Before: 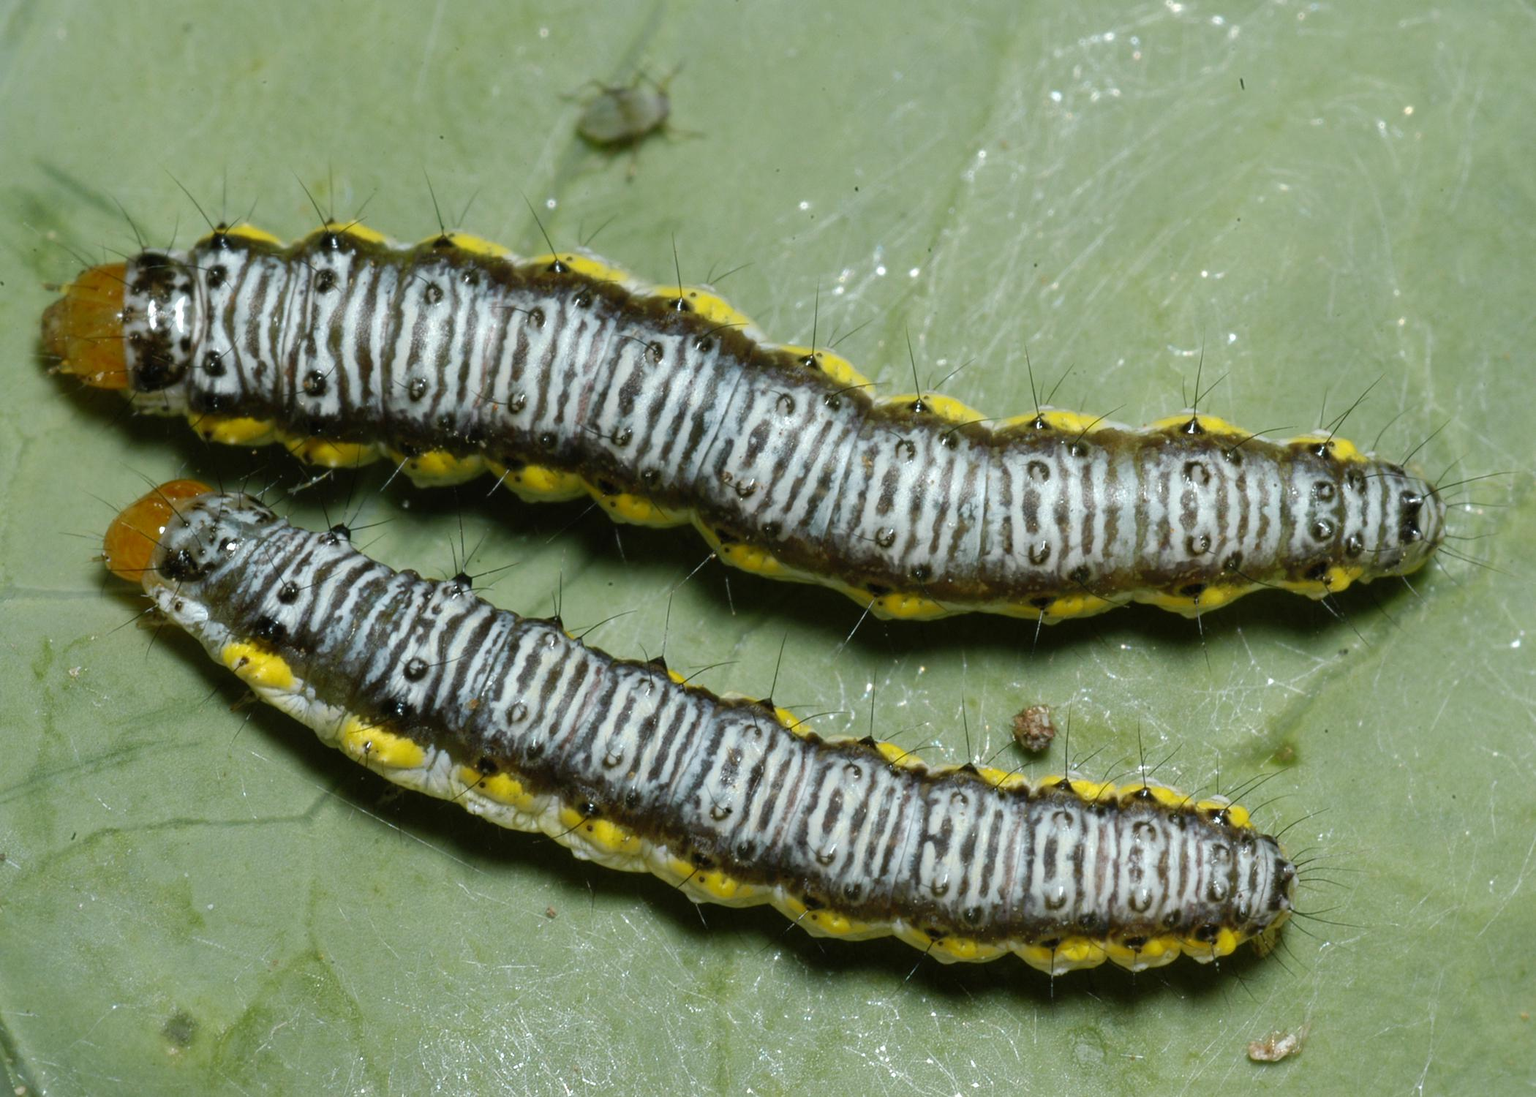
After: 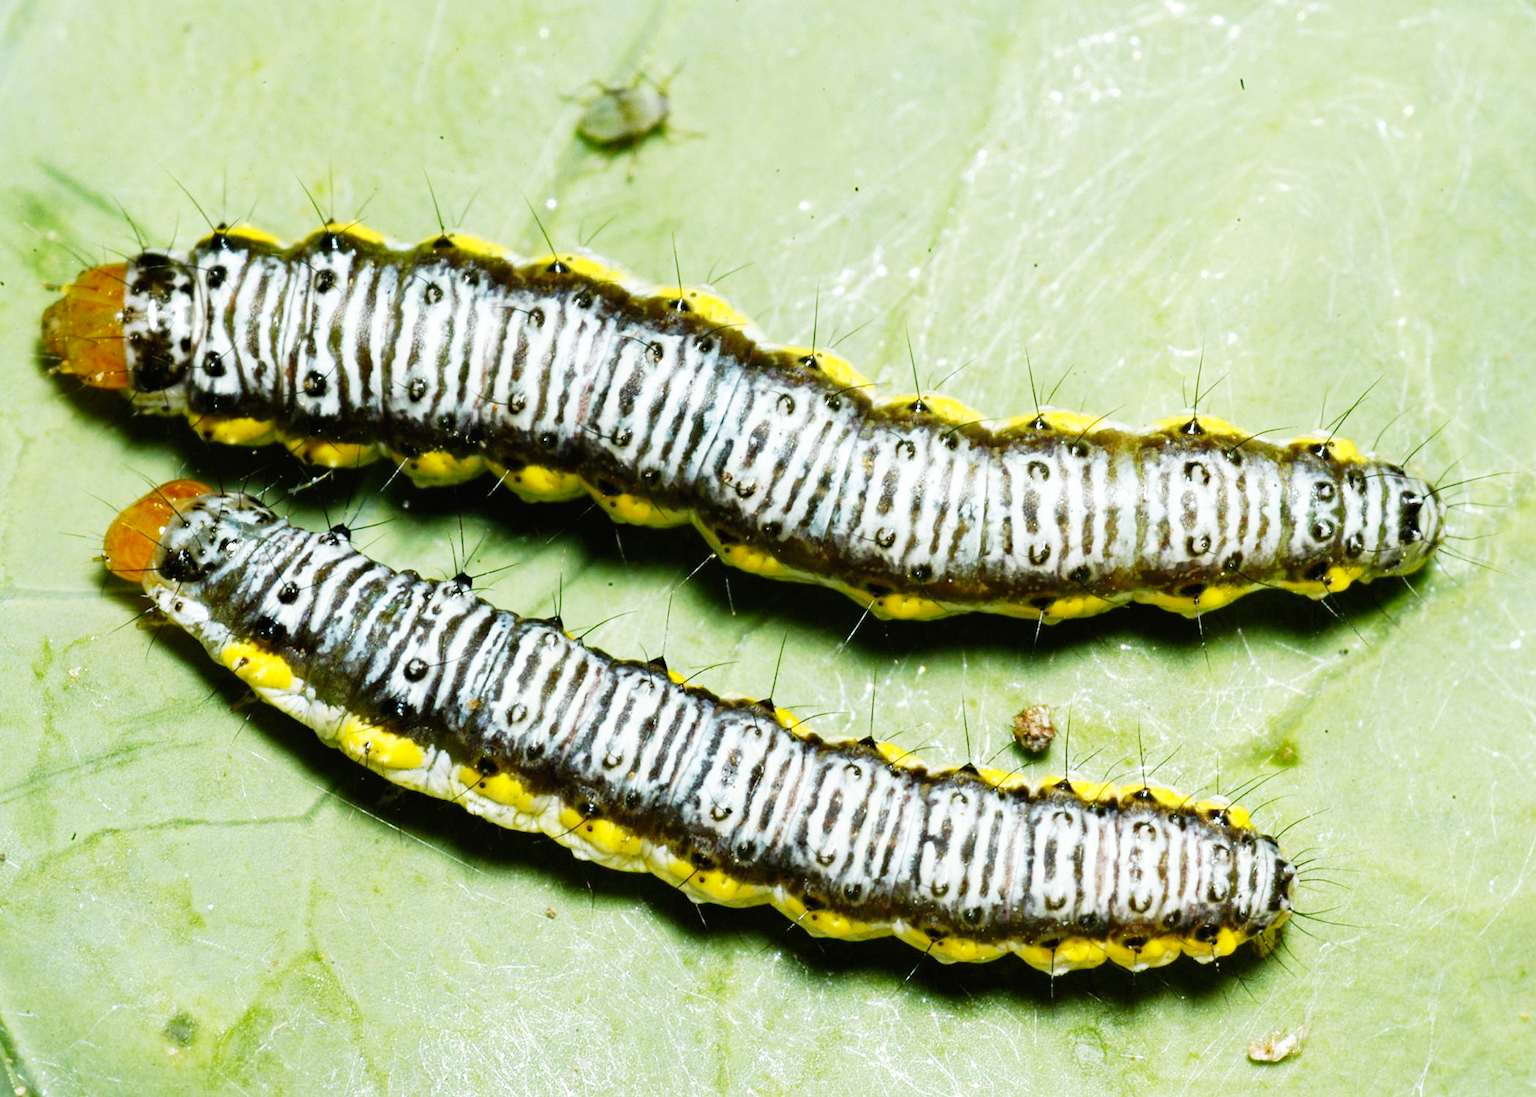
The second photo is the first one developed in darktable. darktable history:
haze removal: compatibility mode true, adaptive false
base curve: curves: ch0 [(0, 0) (0.007, 0.004) (0.027, 0.03) (0.046, 0.07) (0.207, 0.54) (0.442, 0.872) (0.673, 0.972) (1, 1)], preserve colors none
